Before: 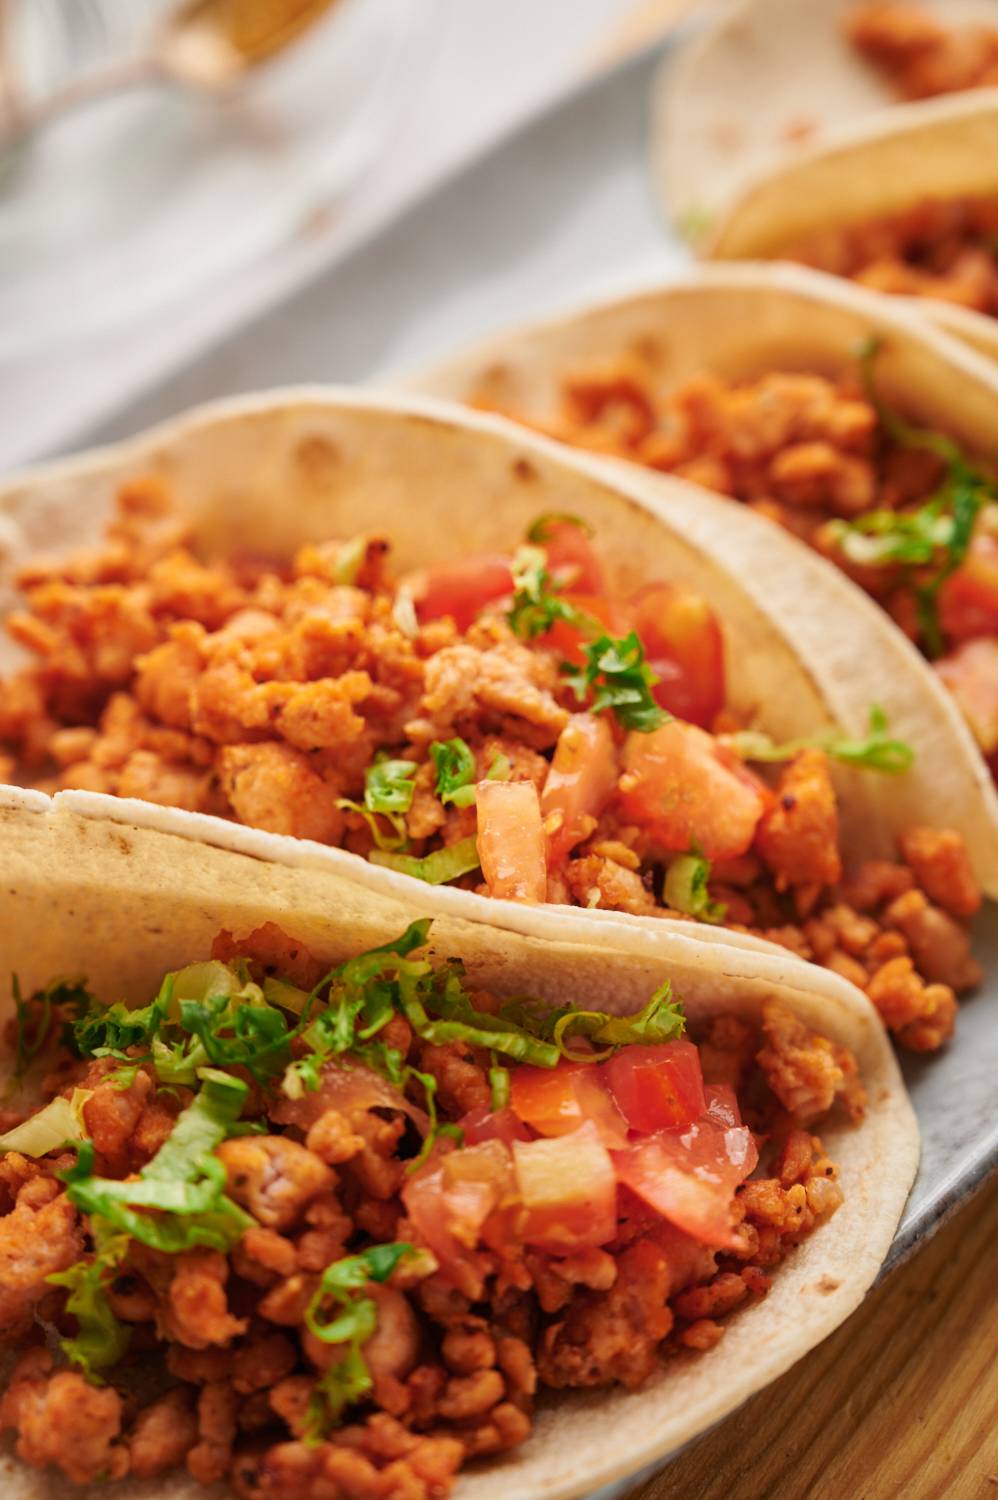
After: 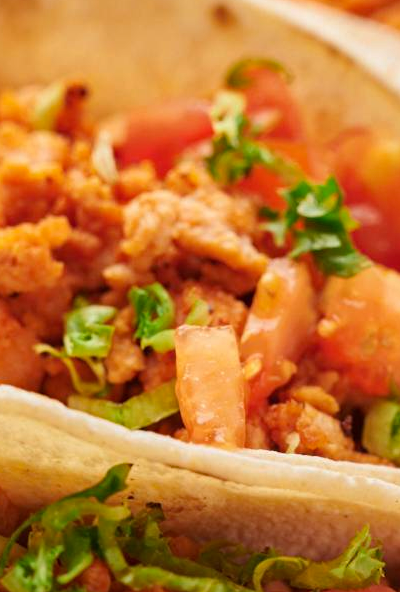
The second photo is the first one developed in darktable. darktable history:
crop: left 30.197%, top 30.392%, right 29.72%, bottom 29.708%
haze removal: compatibility mode true, adaptive false
